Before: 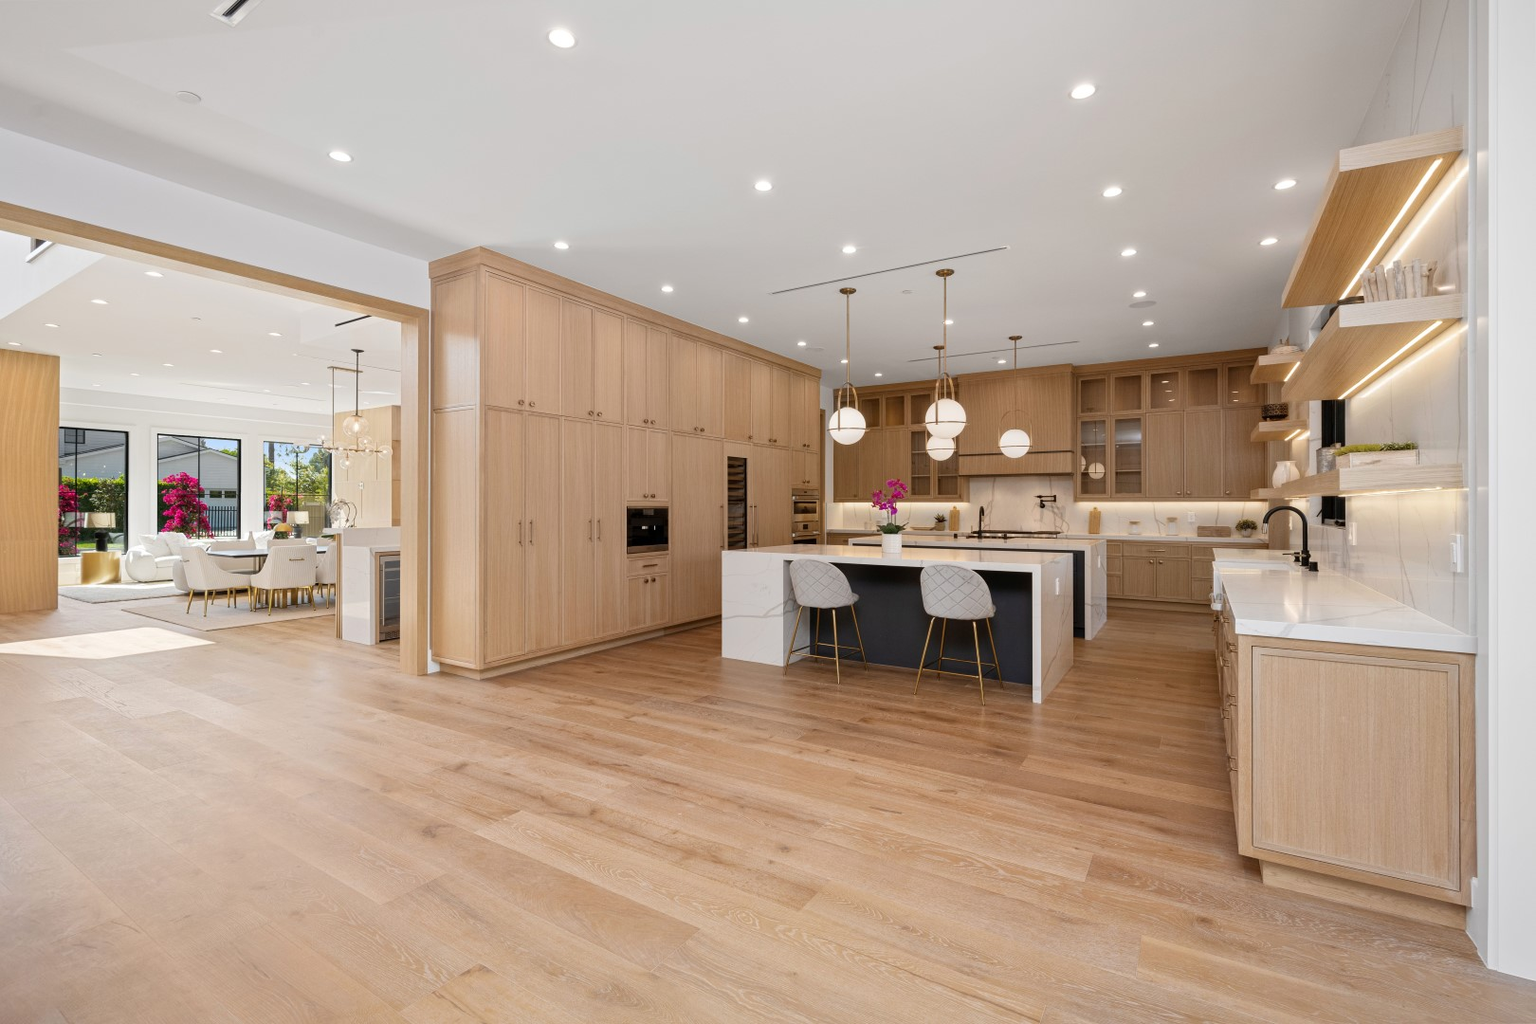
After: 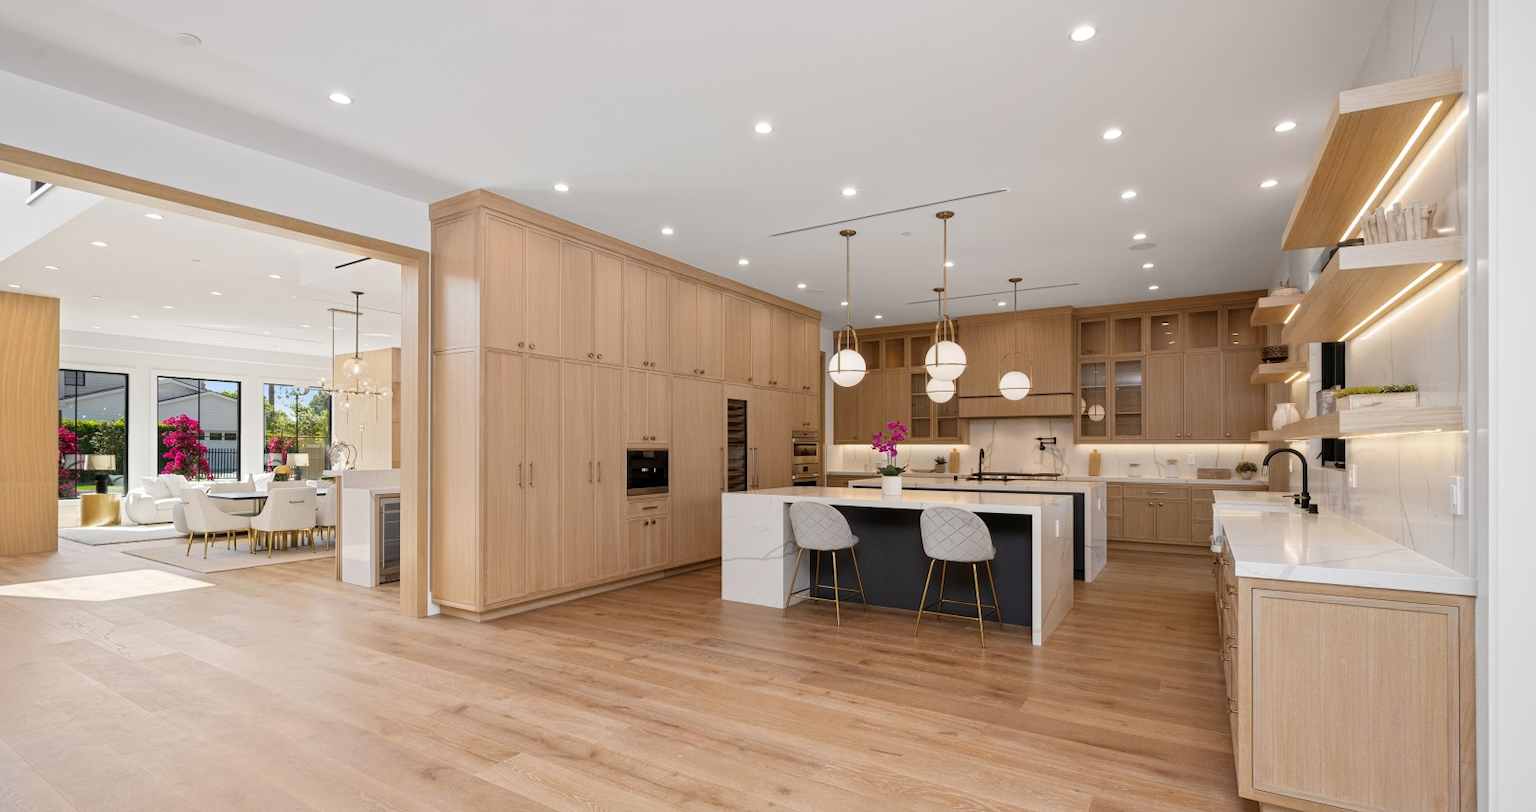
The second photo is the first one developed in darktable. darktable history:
crop and rotate: top 5.667%, bottom 14.937%
